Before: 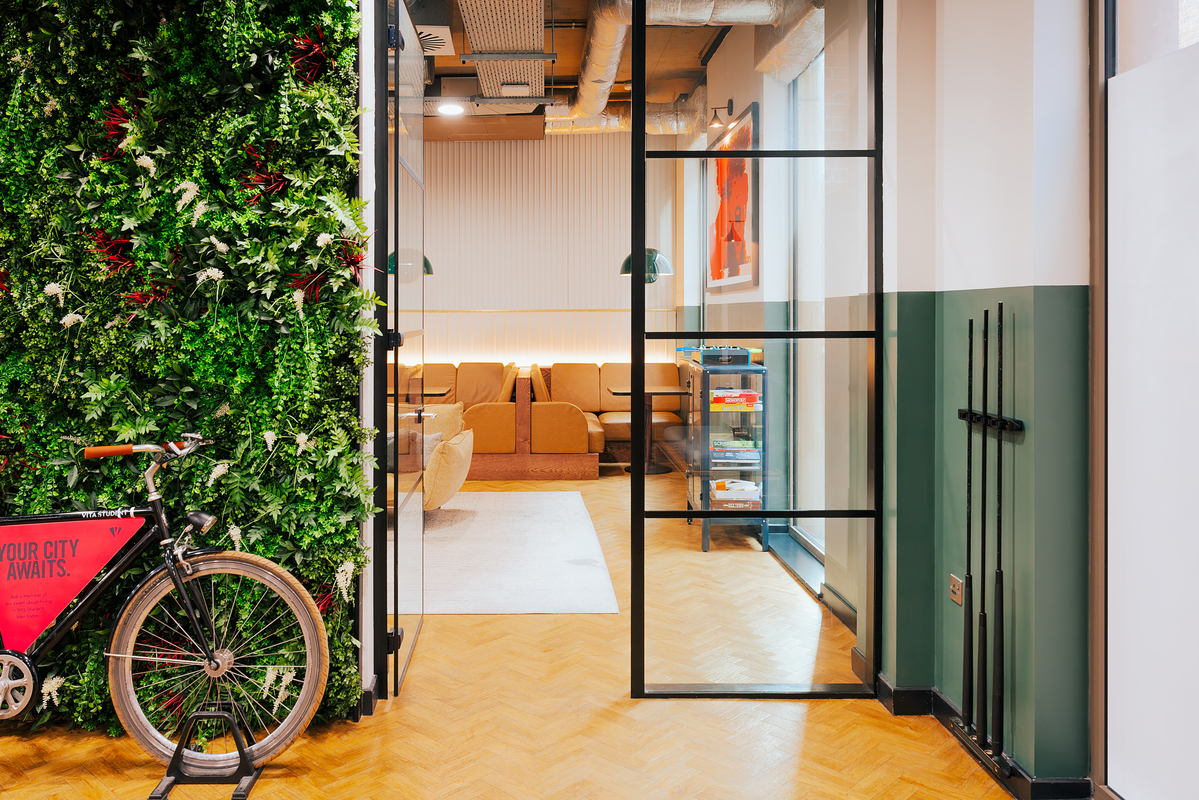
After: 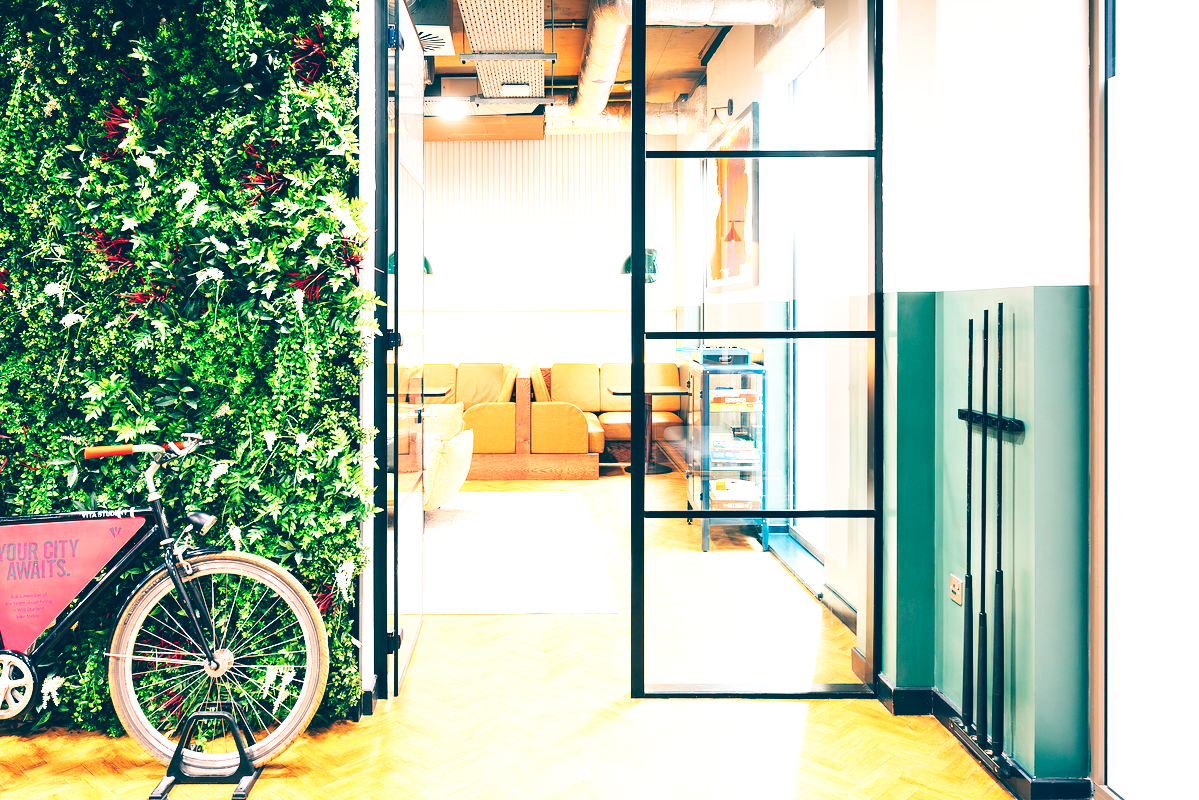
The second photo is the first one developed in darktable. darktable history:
exposure: exposure 0.574 EV, compensate highlight preservation false
base curve: curves: ch0 [(0, 0.003) (0.001, 0.002) (0.006, 0.004) (0.02, 0.022) (0.048, 0.086) (0.094, 0.234) (0.162, 0.431) (0.258, 0.629) (0.385, 0.8) (0.548, 0.918) (0.751, 0.988) (1, 1)], preserve colors none
color balance: lift [1.016, 0.983, 1, 1.017], gamma [0.958, 1, 1, 1], gain [0.981, 1.007, 0.993, 1.002], input saturation 118.26%, contrast 13.43%, contrast fulcrum 21.62%, output saturation 82.76%
